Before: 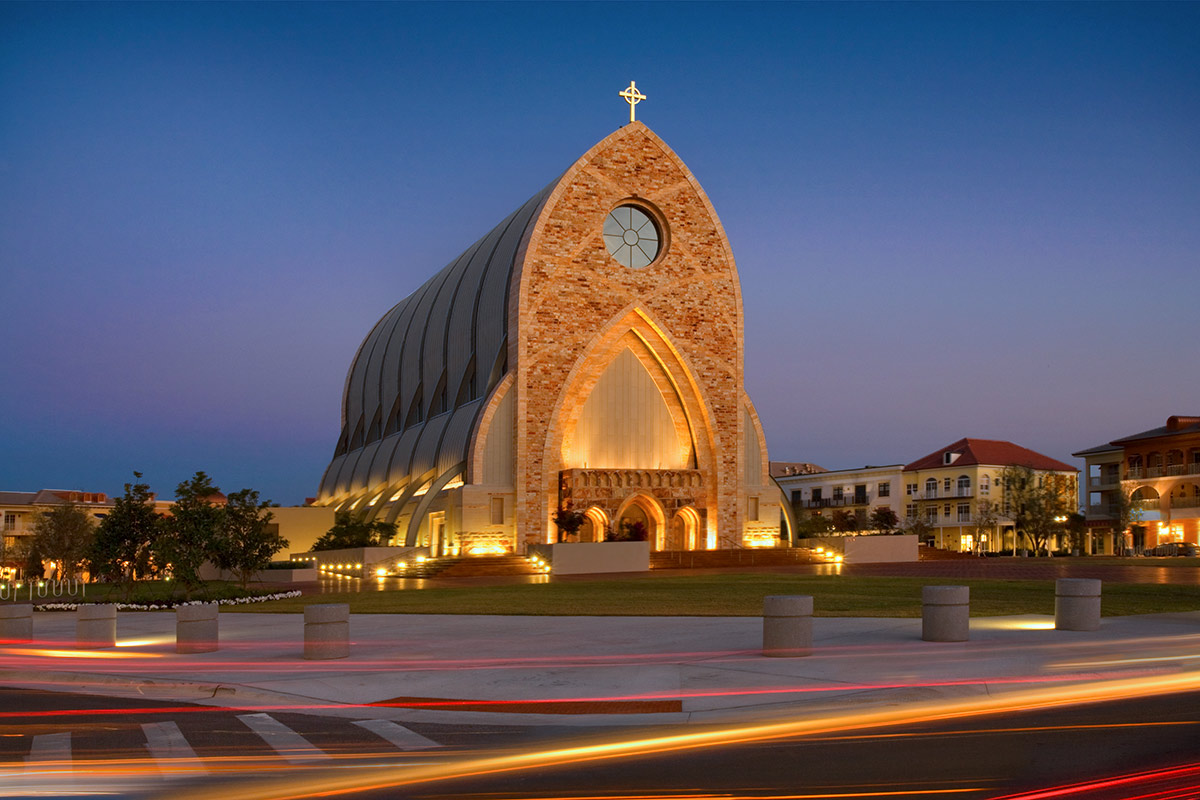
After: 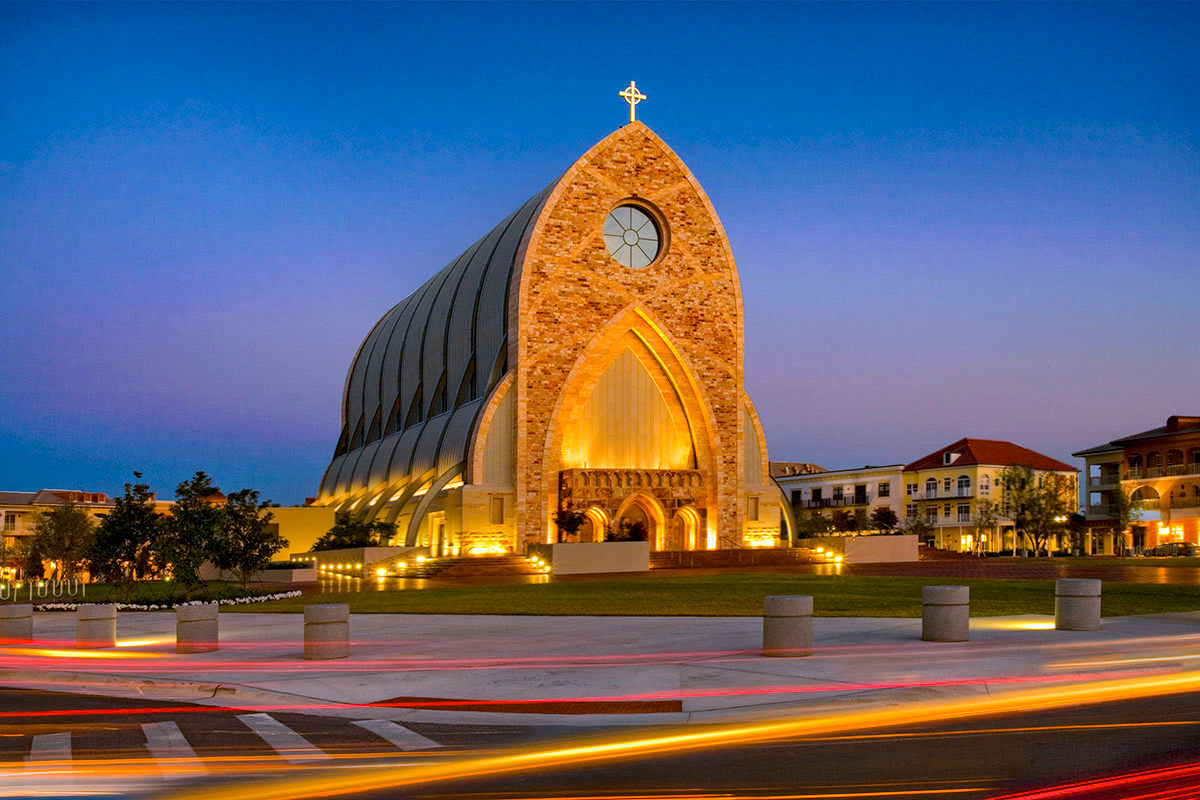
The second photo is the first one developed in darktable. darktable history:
local contrast: detail 130%
color balance rgb: power › chroma 0.523%, power › hue 214.86°, highlights gain › chroma 1.485%, highlights gain › hue 312.21°, perceptual saturation grading › global saturation 30.496%, perceptual brilliance grading › mid-tones 9.104%, perceptual brilliance grading › shadows 14.718%
shadows and highlights: soften with gaussian
haze removal: compatibility mode true, adaptive false
exposure: black level correction 0.001, exposure 0.016 EV, compensate exposure bias true, compensate highlight preservation false
